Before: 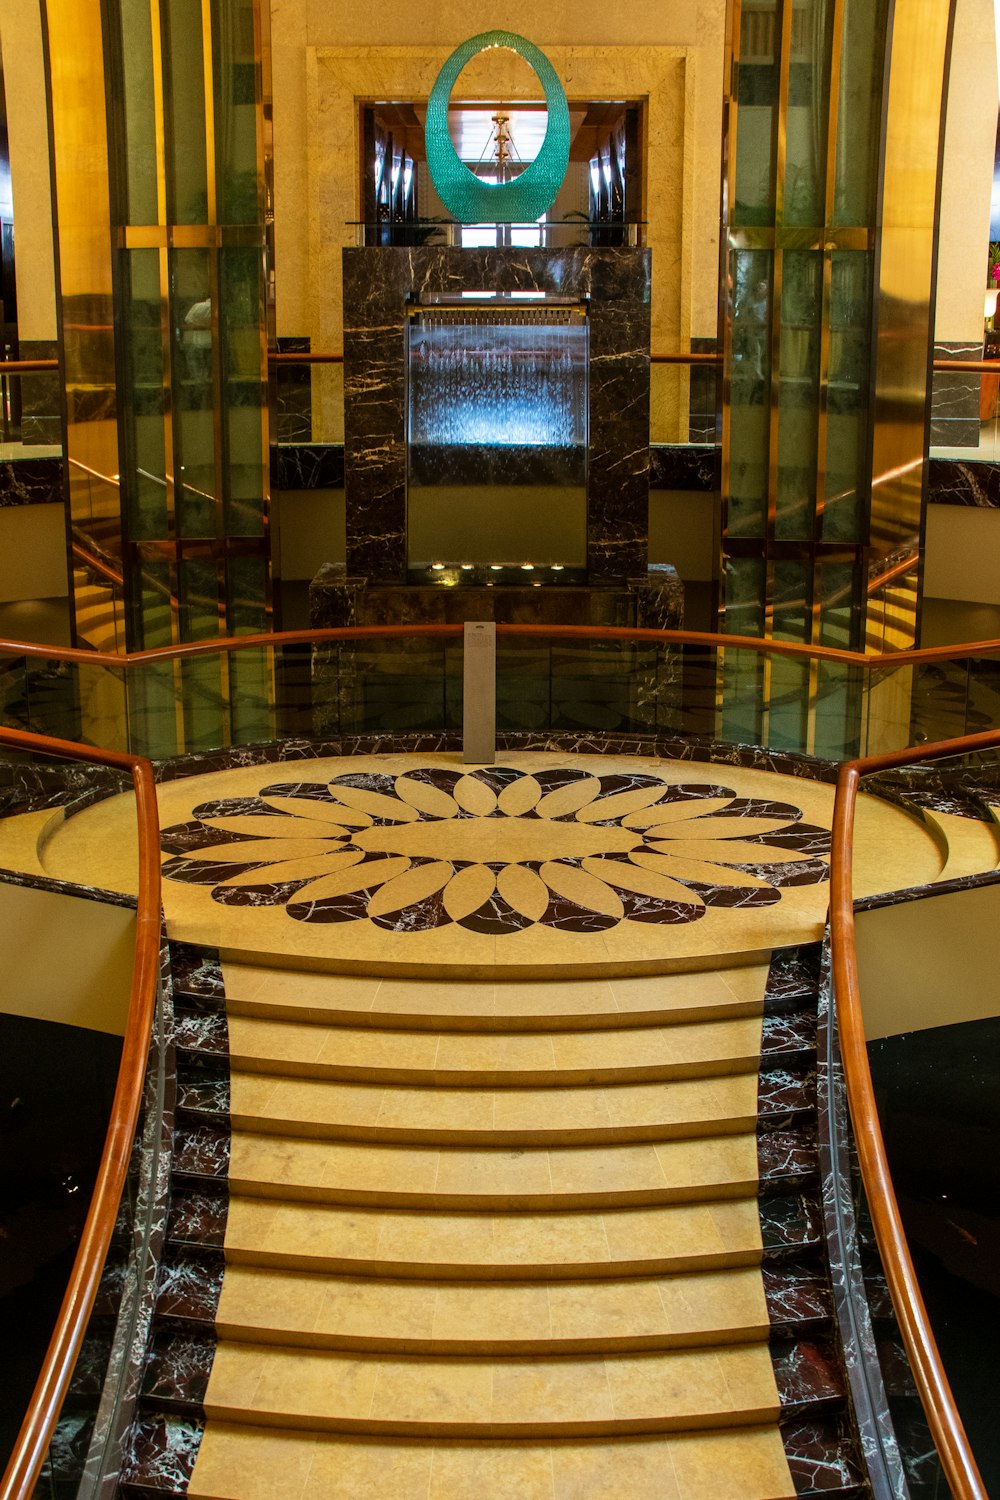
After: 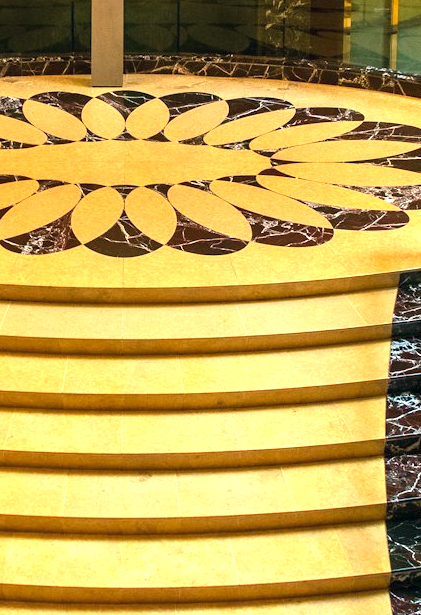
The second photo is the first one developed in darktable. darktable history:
crop: left 37.221%, top 45.169%, right 20.63%, bottom 13.777%
color correction: highlights a* 5.38, highlights b* 5.3, shadows a* -4.26, shadows b* -5.11
tone equalizer: on, module defaults
exposure: exposure 1.089 EV, compensate highlight preservation false
